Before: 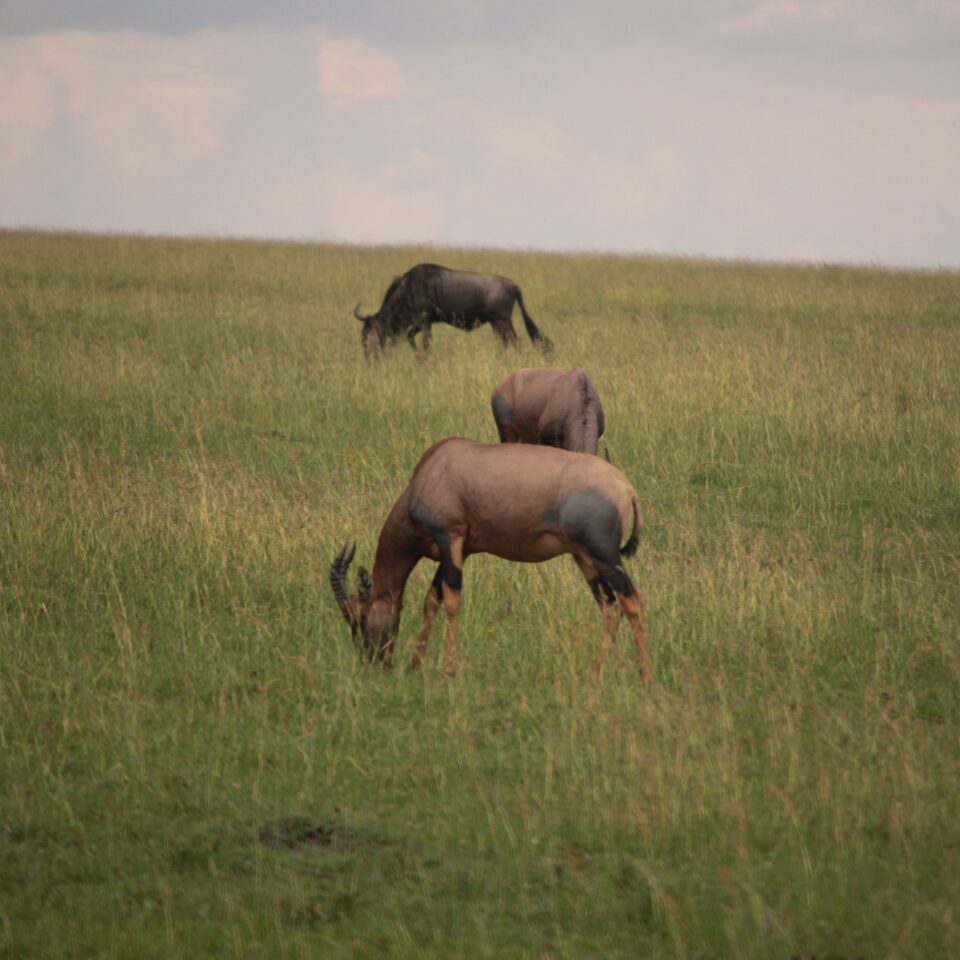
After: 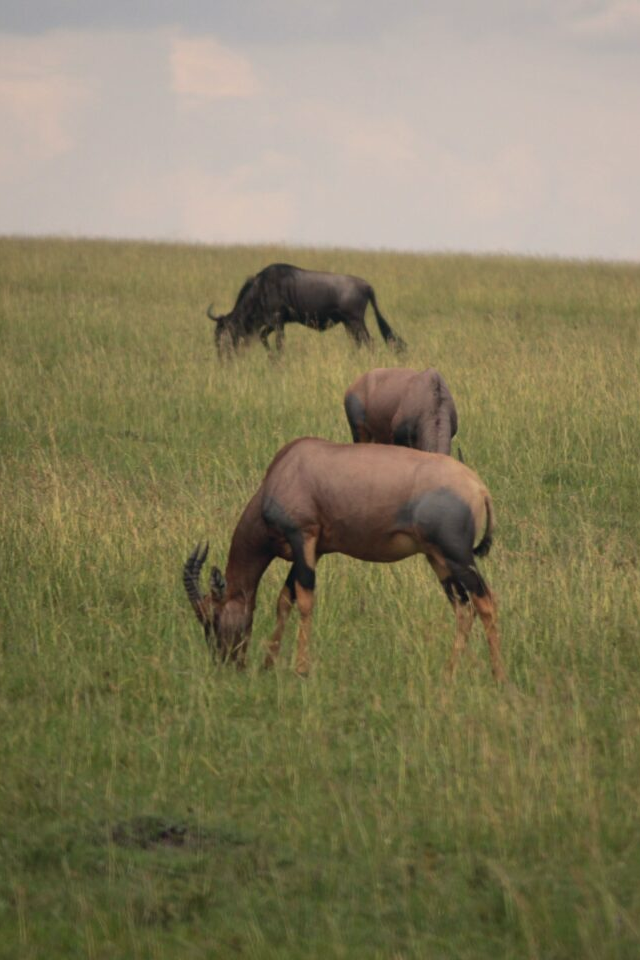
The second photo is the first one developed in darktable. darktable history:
crop and rotate: left 15.383%, right 17.904%
exposure: compensate highlight preservation false
color correction: highlights a* 0.495, highlights b* 2.71, shadows a* -1.19, shadows b* -4.16
